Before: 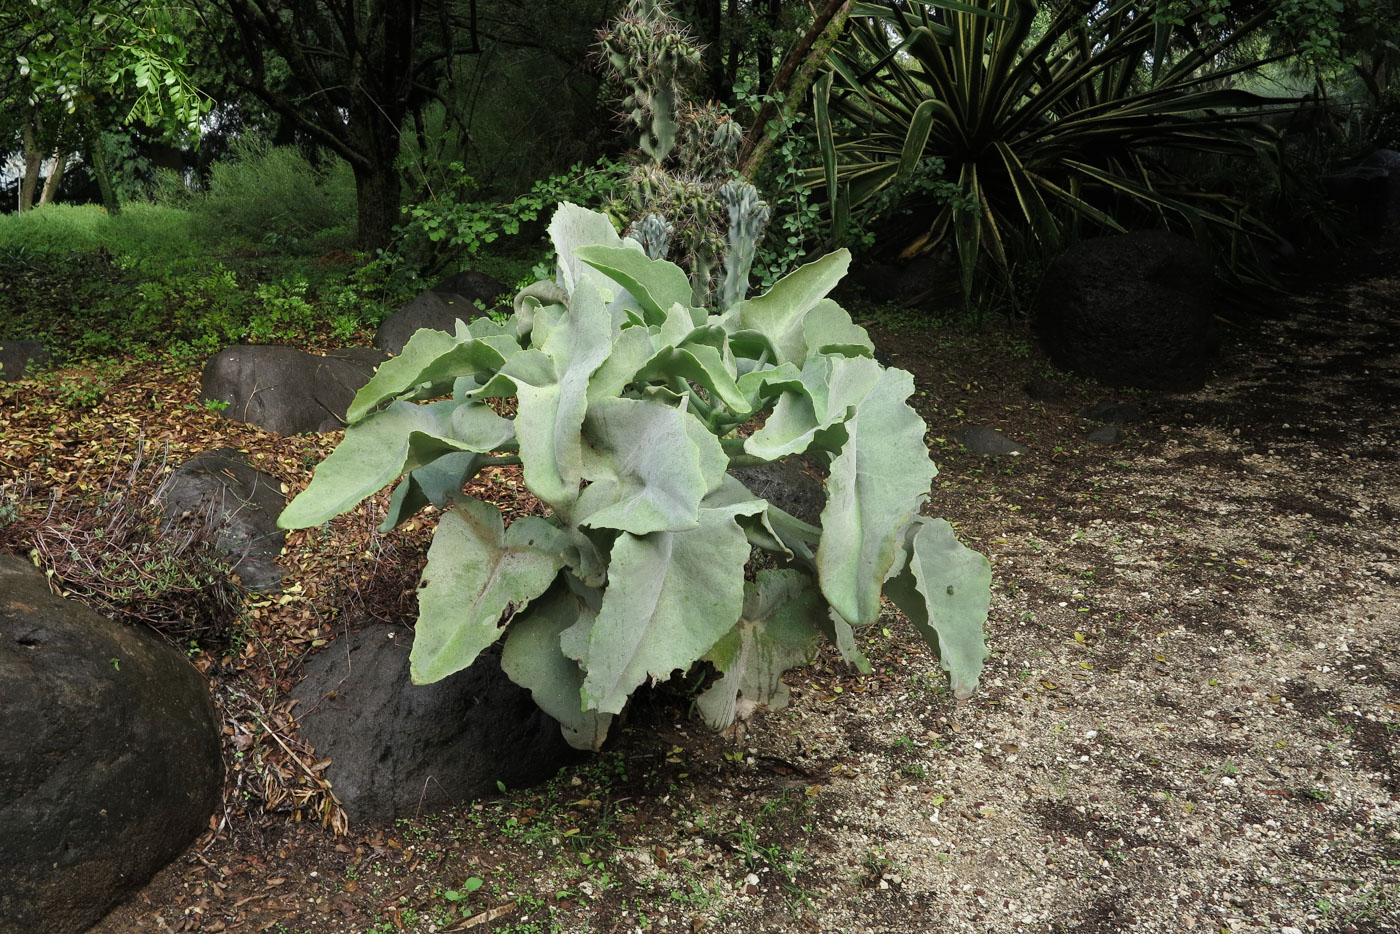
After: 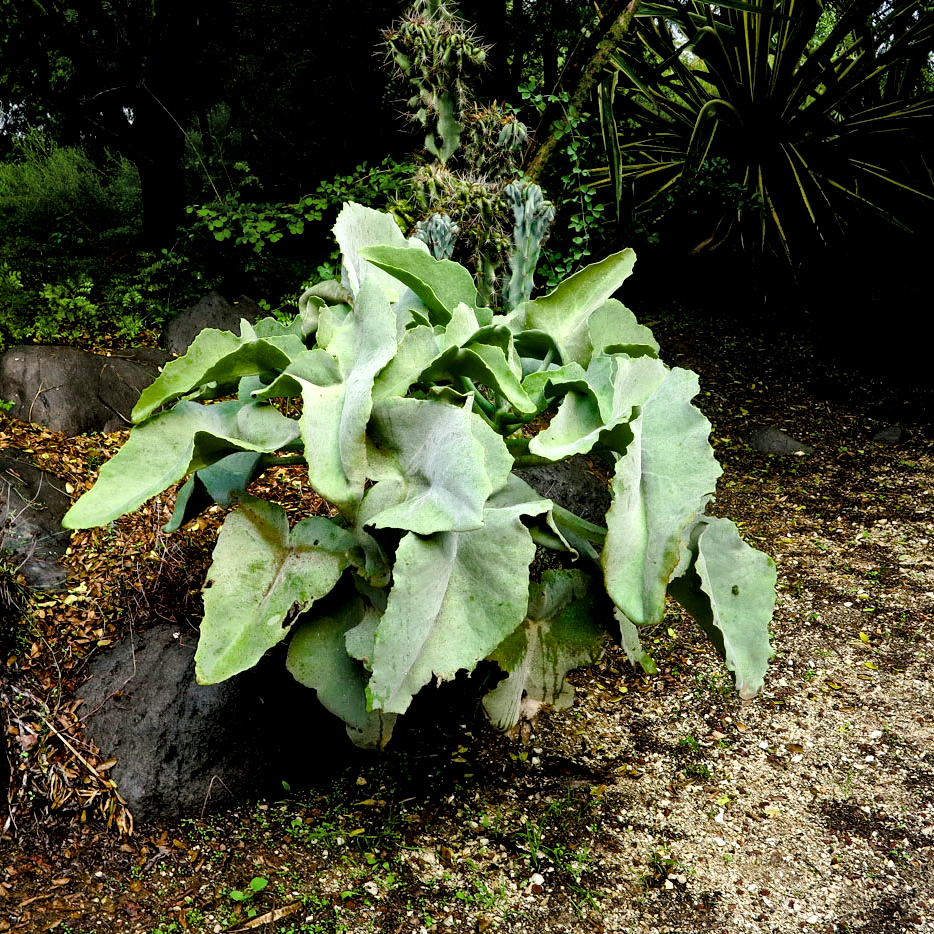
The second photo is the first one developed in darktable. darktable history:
color balance rgb: shadows lift › chroma 1.027%, shadows lift › hue 216.24°, linear chroma grading › global chroma 33.821%, perceptual saturation grading › global saturation 20%, perceptual saturation grading › highlights -24.885%, perceptual saturation grading › shadows 49.223%, perceptual brilliance grading › global brilliance 9.629%, saturation formula JzAzBz (2021)
crop: left 15.375%, right 17.895%
local contrast: mode bilateral grid, contrast 19, coarseness 51, detail 179%, midtone range 0.2
filmic rgb: black relative exposure -6.23 EV, white relative exposure 2.79 EV, target black luminance 0%, hardness 4.62, latitude 67.72%, contrast 1.285, shadows ↔ highlights balance -3.48%
